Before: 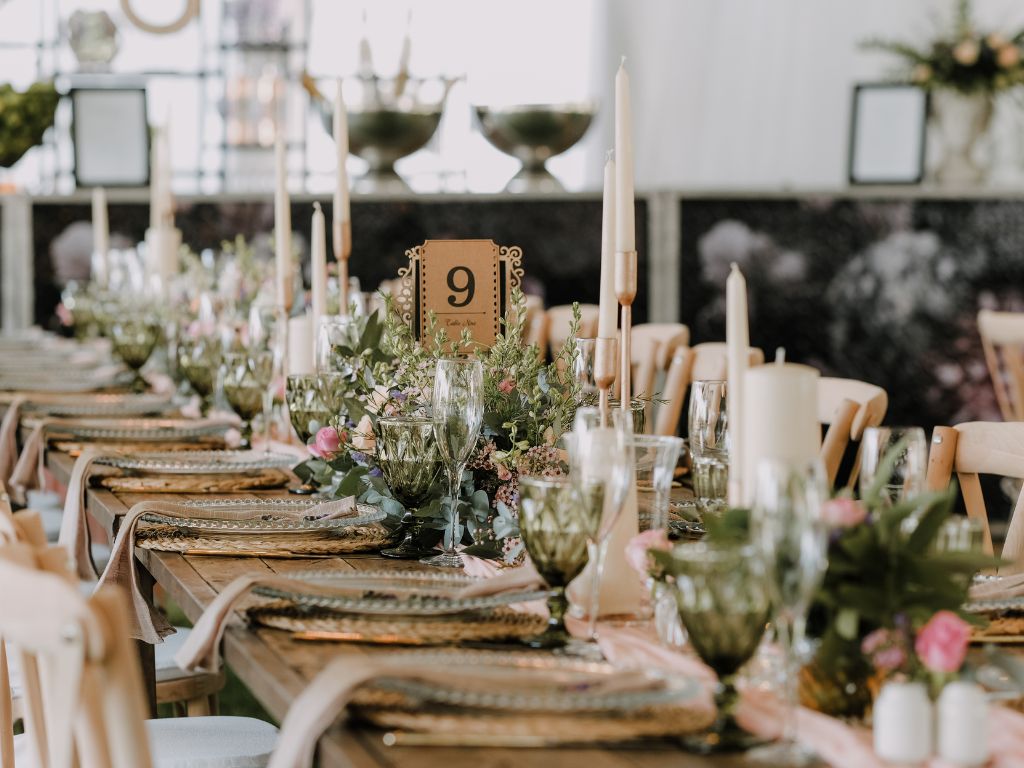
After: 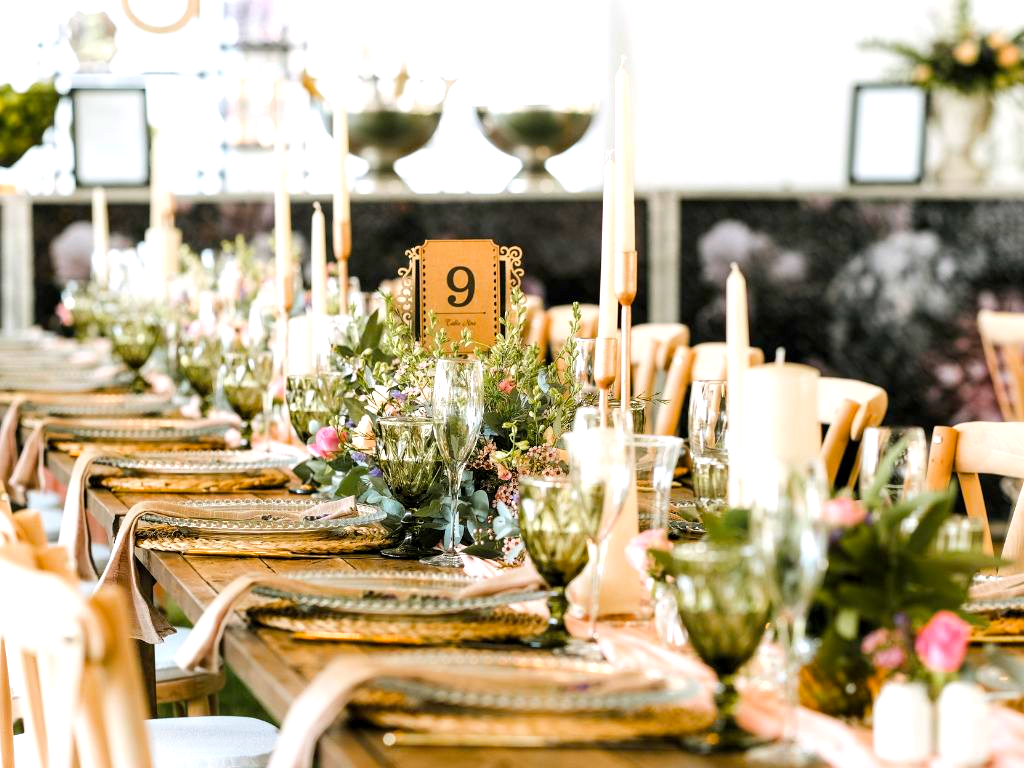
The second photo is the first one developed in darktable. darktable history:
color balance rgb: perceptual saturation grading › global saturation 30%, global vibrance 20%
exposure: black level correction 0.001, exposure 1 EV, compensate highlight preservation false
